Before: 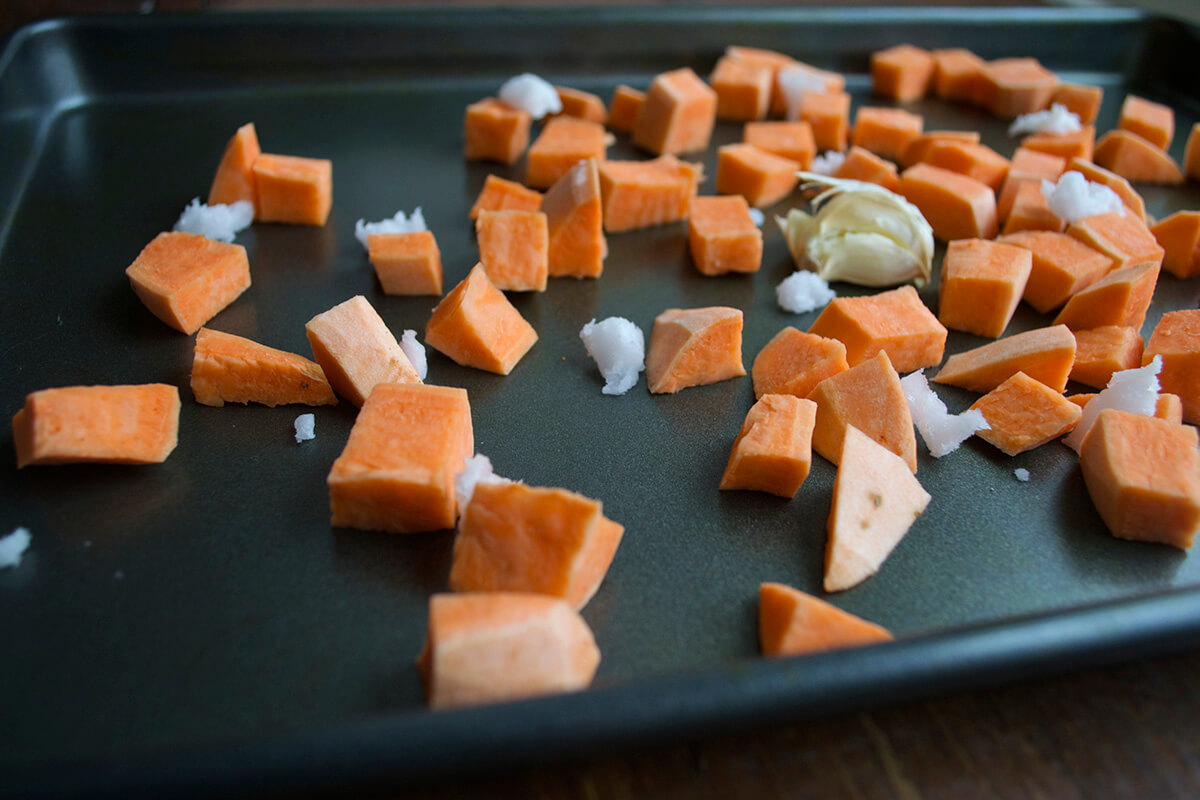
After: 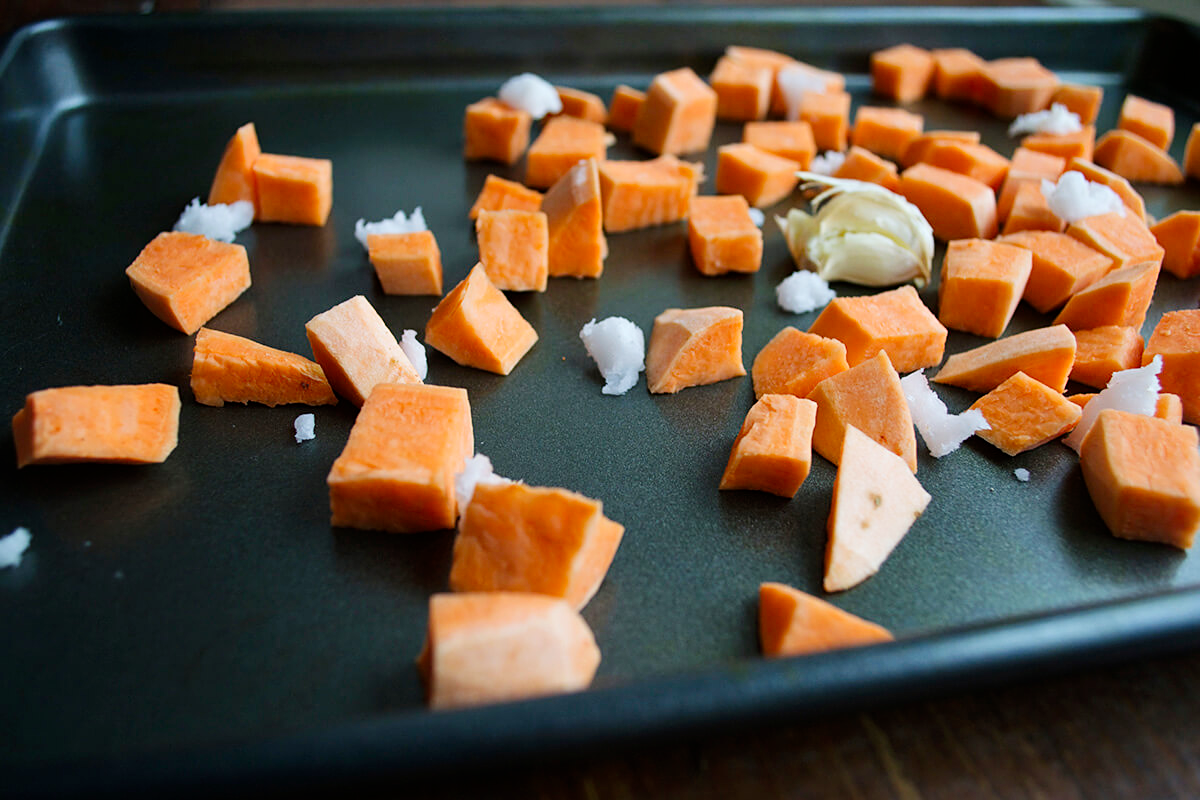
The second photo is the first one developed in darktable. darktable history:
tone curve: curves: ch0 [(0, 0) (0.004, 0.001) (0.133, 0.112) (0.325, 0.362) (0.832, 0.893) (1, 1)], preserve colors none
sharpen: amount 0.206
